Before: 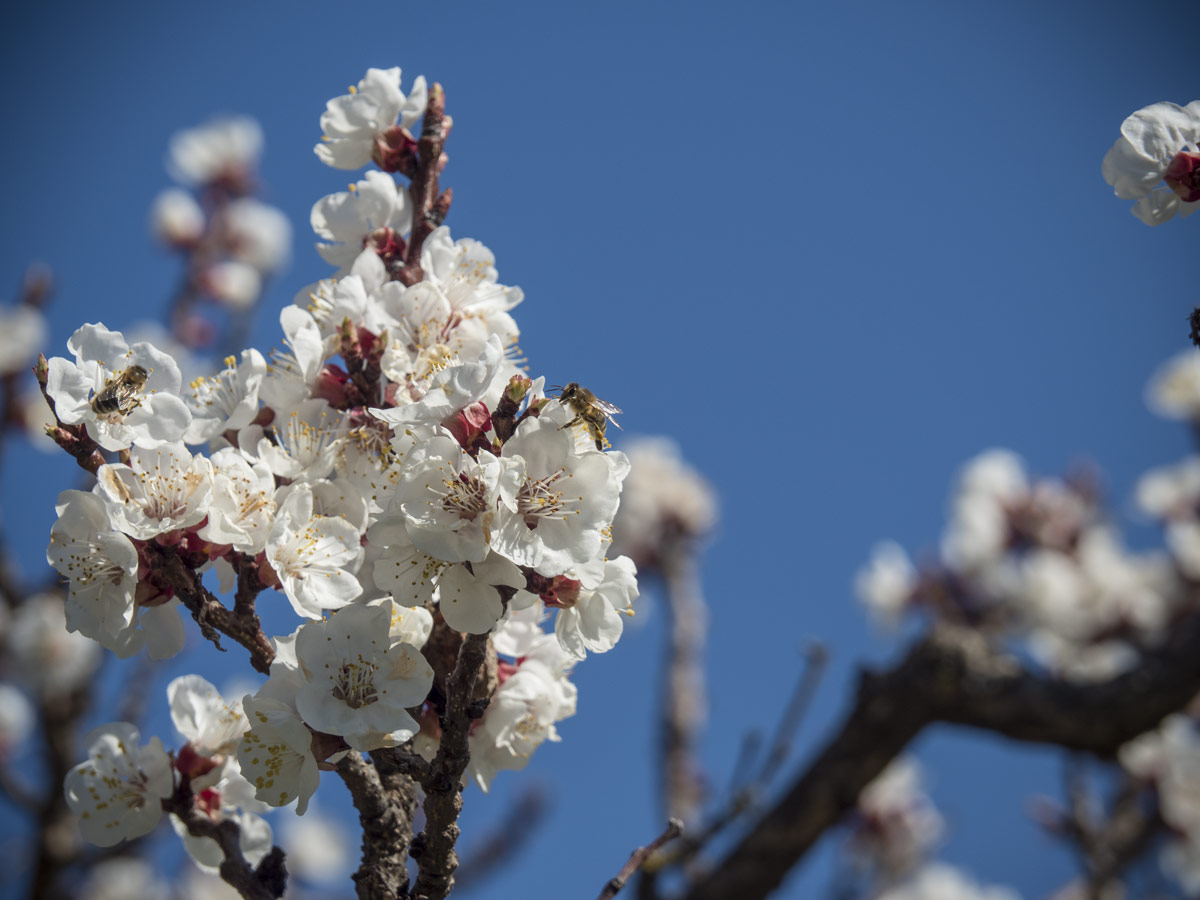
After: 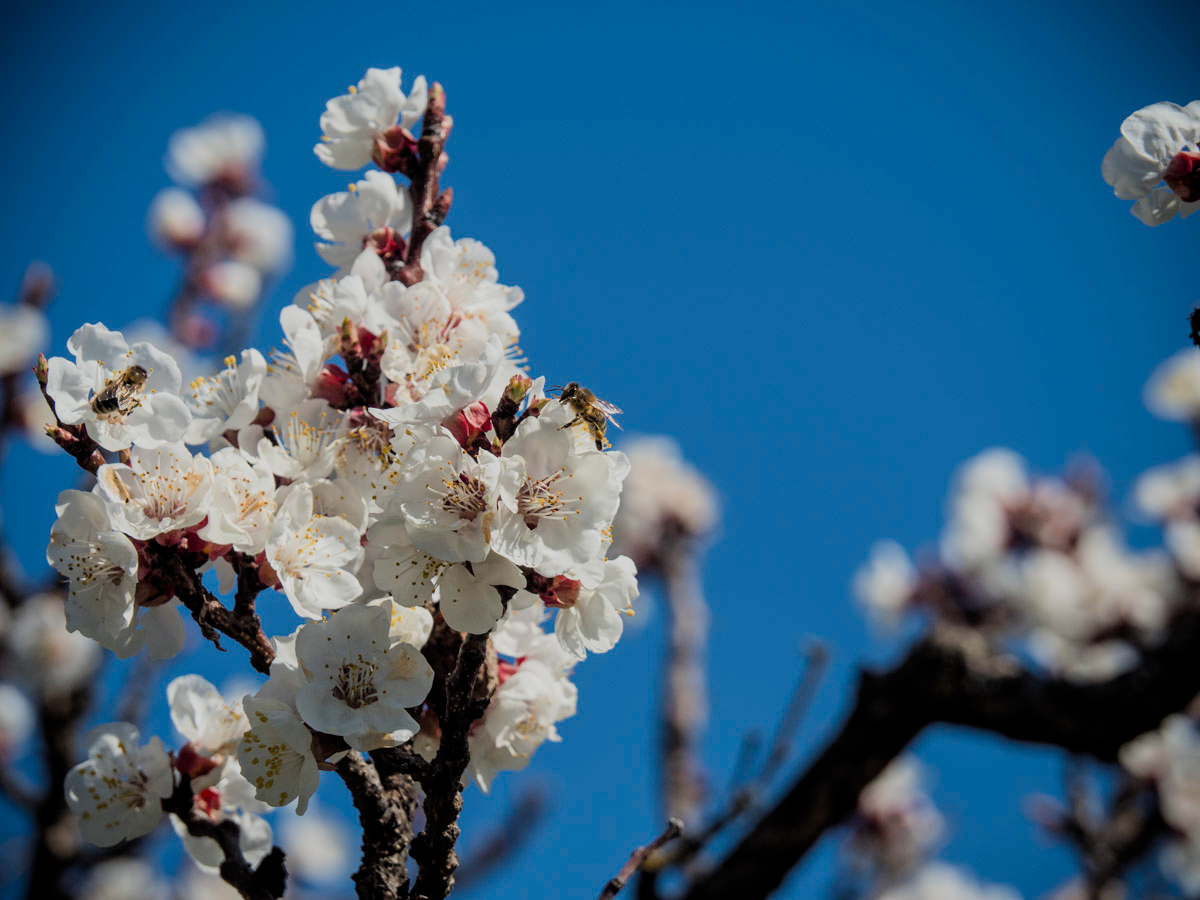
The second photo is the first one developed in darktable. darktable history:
filmic rgb: middle gray luminance 28.98%, black relative exposure -10.35 EV, white relative exposure 5.5 EV, threshold 2.99 EV, target black luminance 0%, hardness 3.93, latitude 2.4%, contrast 1.131, highlights saturation mix 5.85%, shadows ↔ highlights balance 15.65%, color science v4 (2020), enable highlight reconstruction true
